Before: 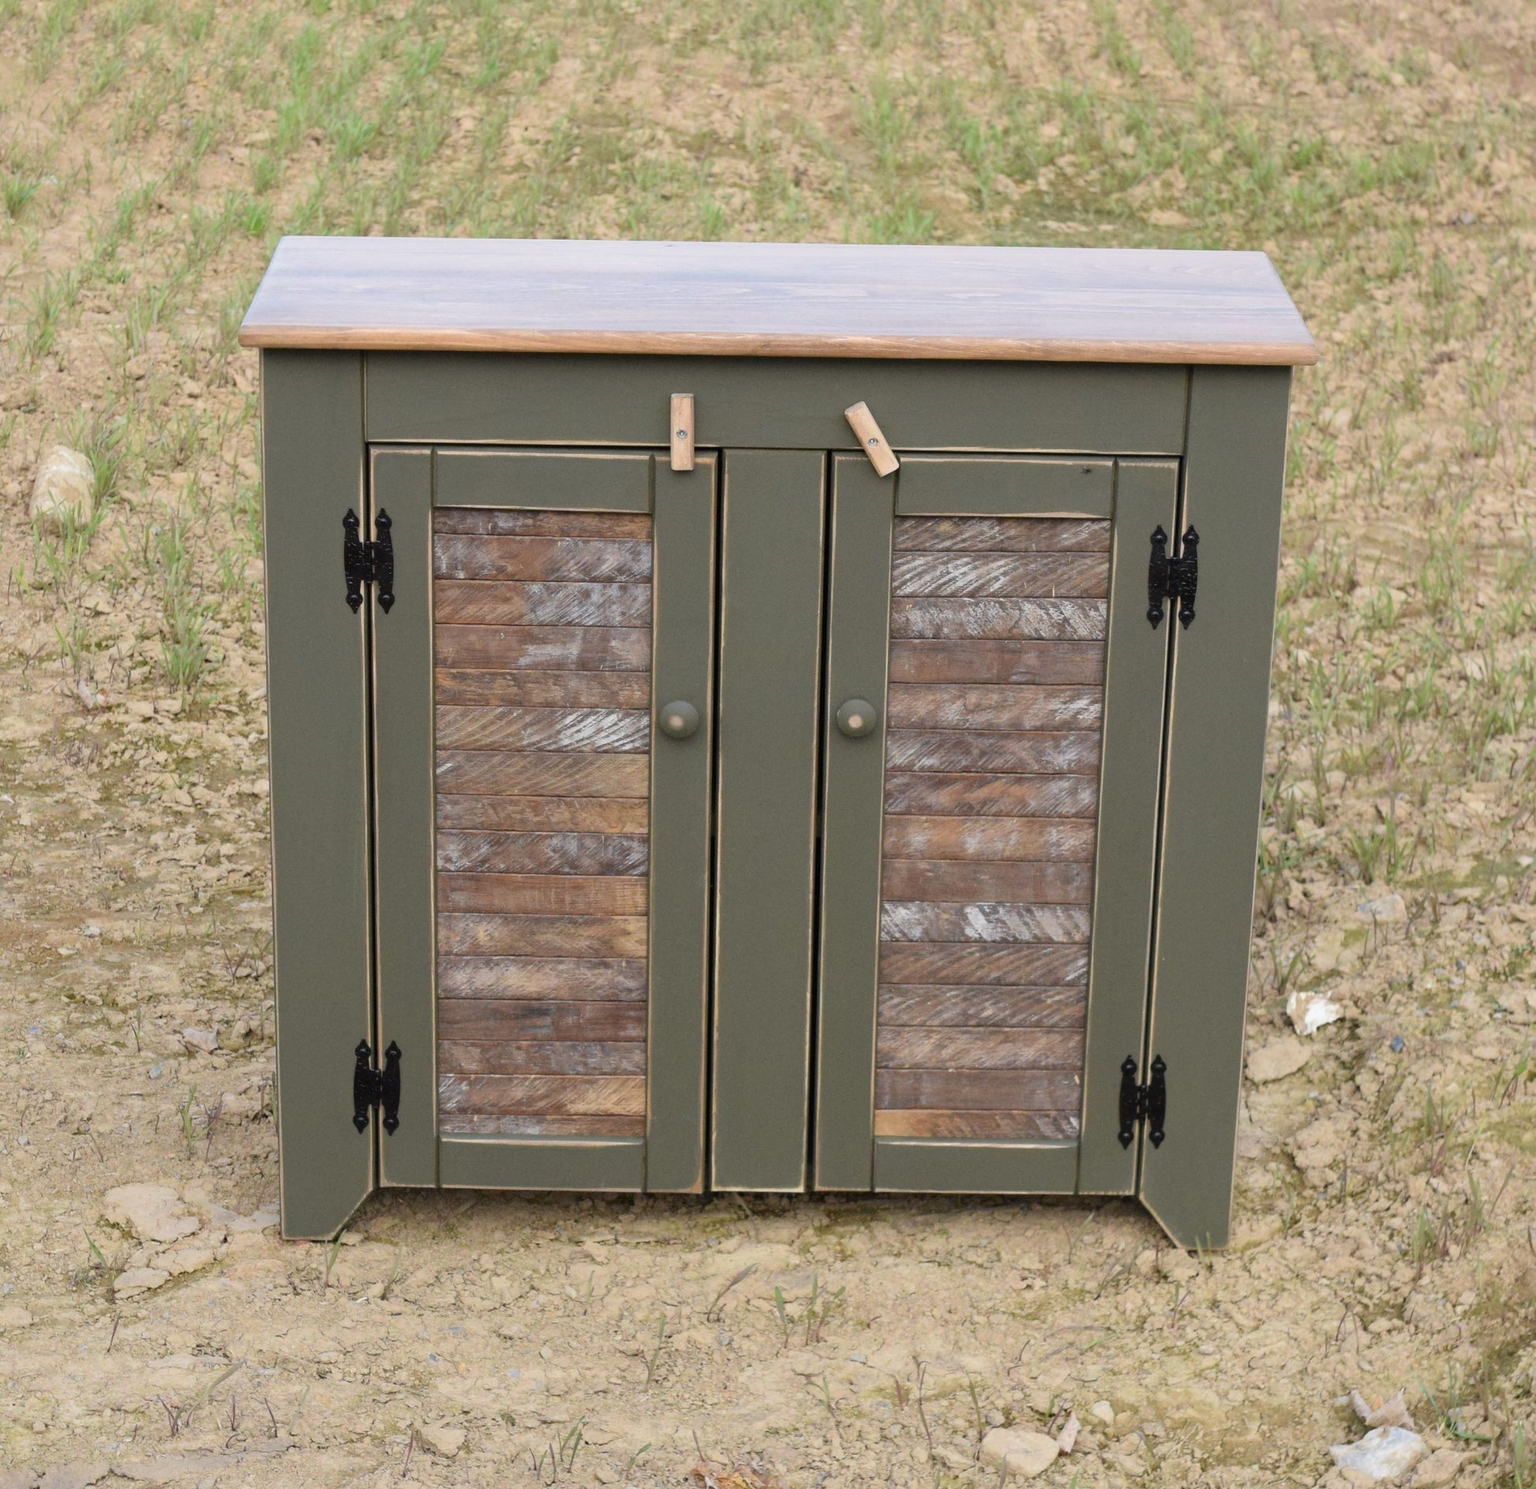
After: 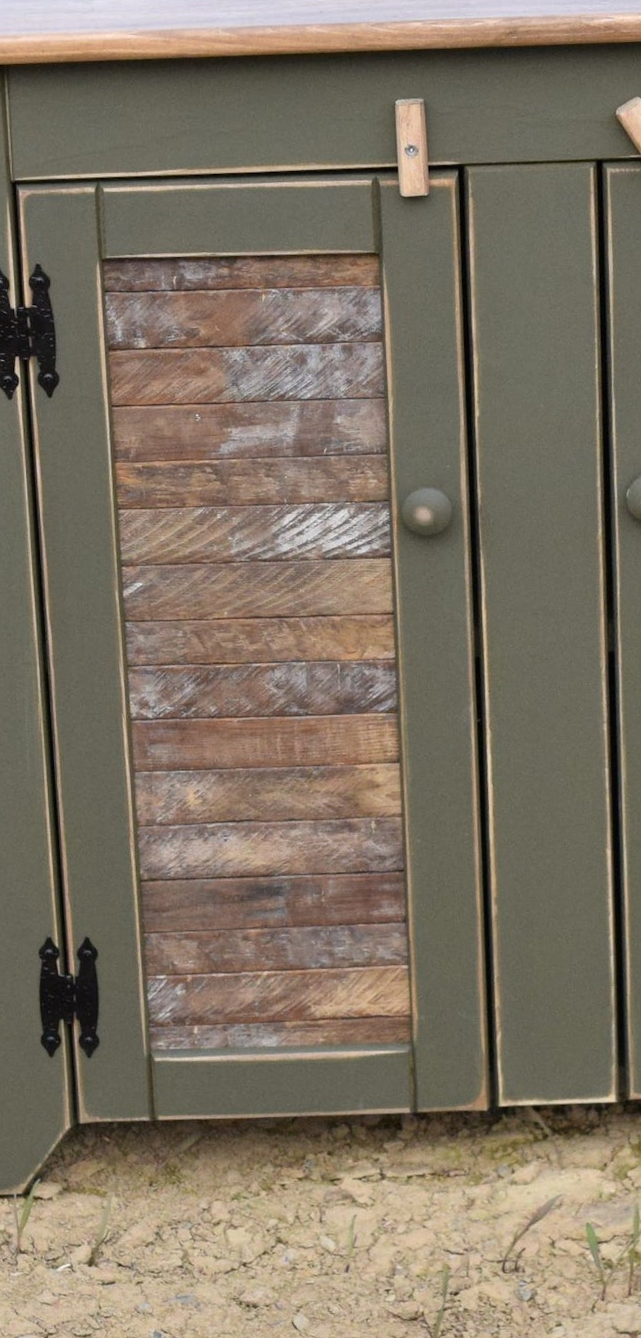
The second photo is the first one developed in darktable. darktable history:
crop and rotate: left 21.77%, top 18.528%, right 44.676%, bottom 2.997%
rotate and perspective: rotation -3°, crop left 0.031, crop right 0.968, crop top 0.07, crop bottom 0.93
shadows and highlights: radius 171.16, shadows 27, white point adjustment 3.13, highlights -67.95, soften with gaussian
